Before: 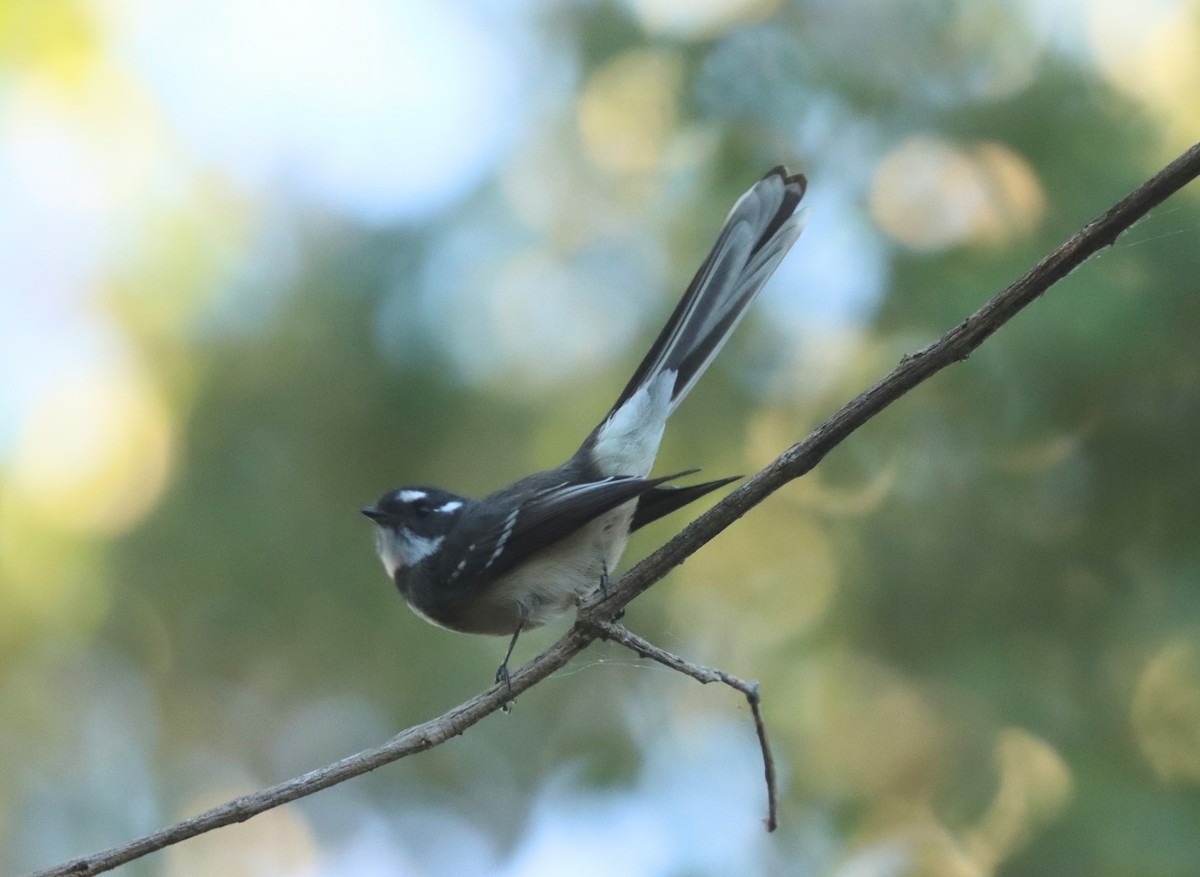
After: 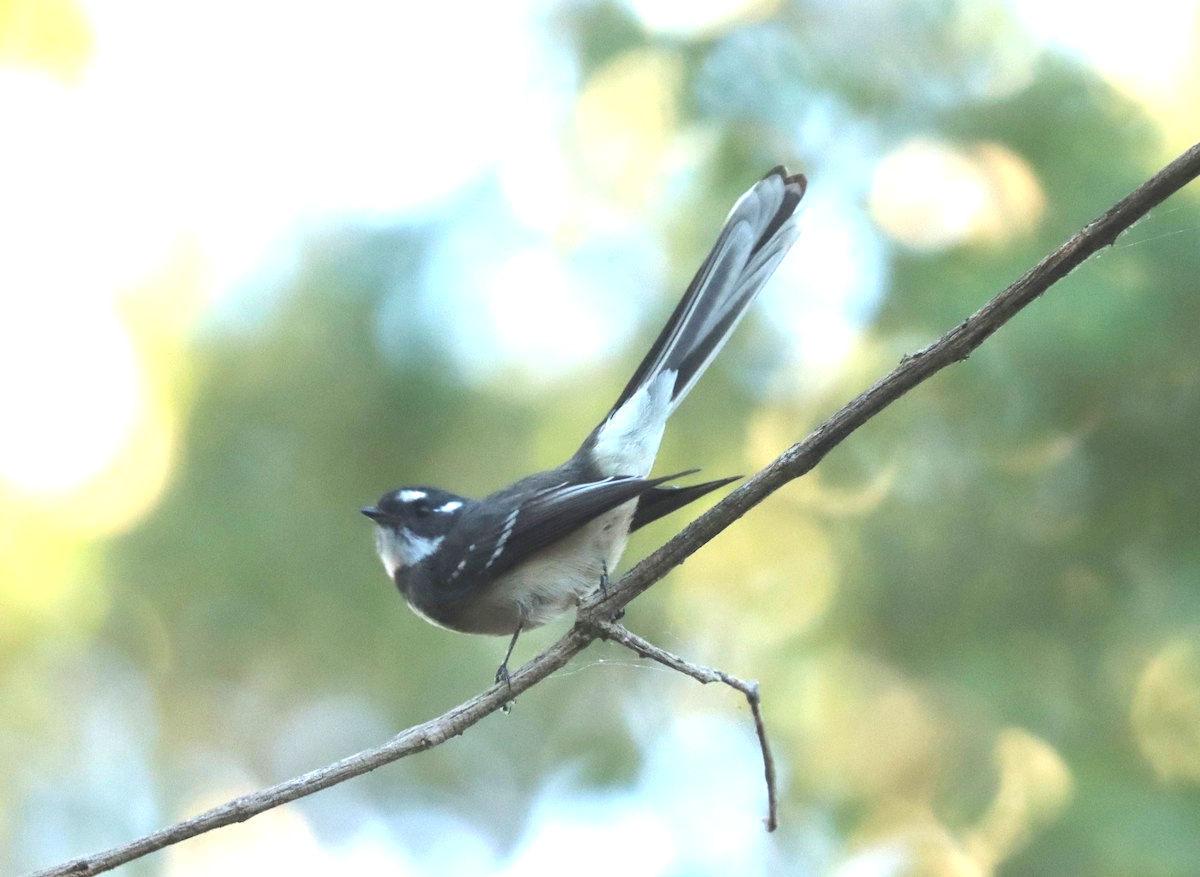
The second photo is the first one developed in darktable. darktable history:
exposure: black level correction 0, exposure 1.099 EV, compensate highlight preservation false
